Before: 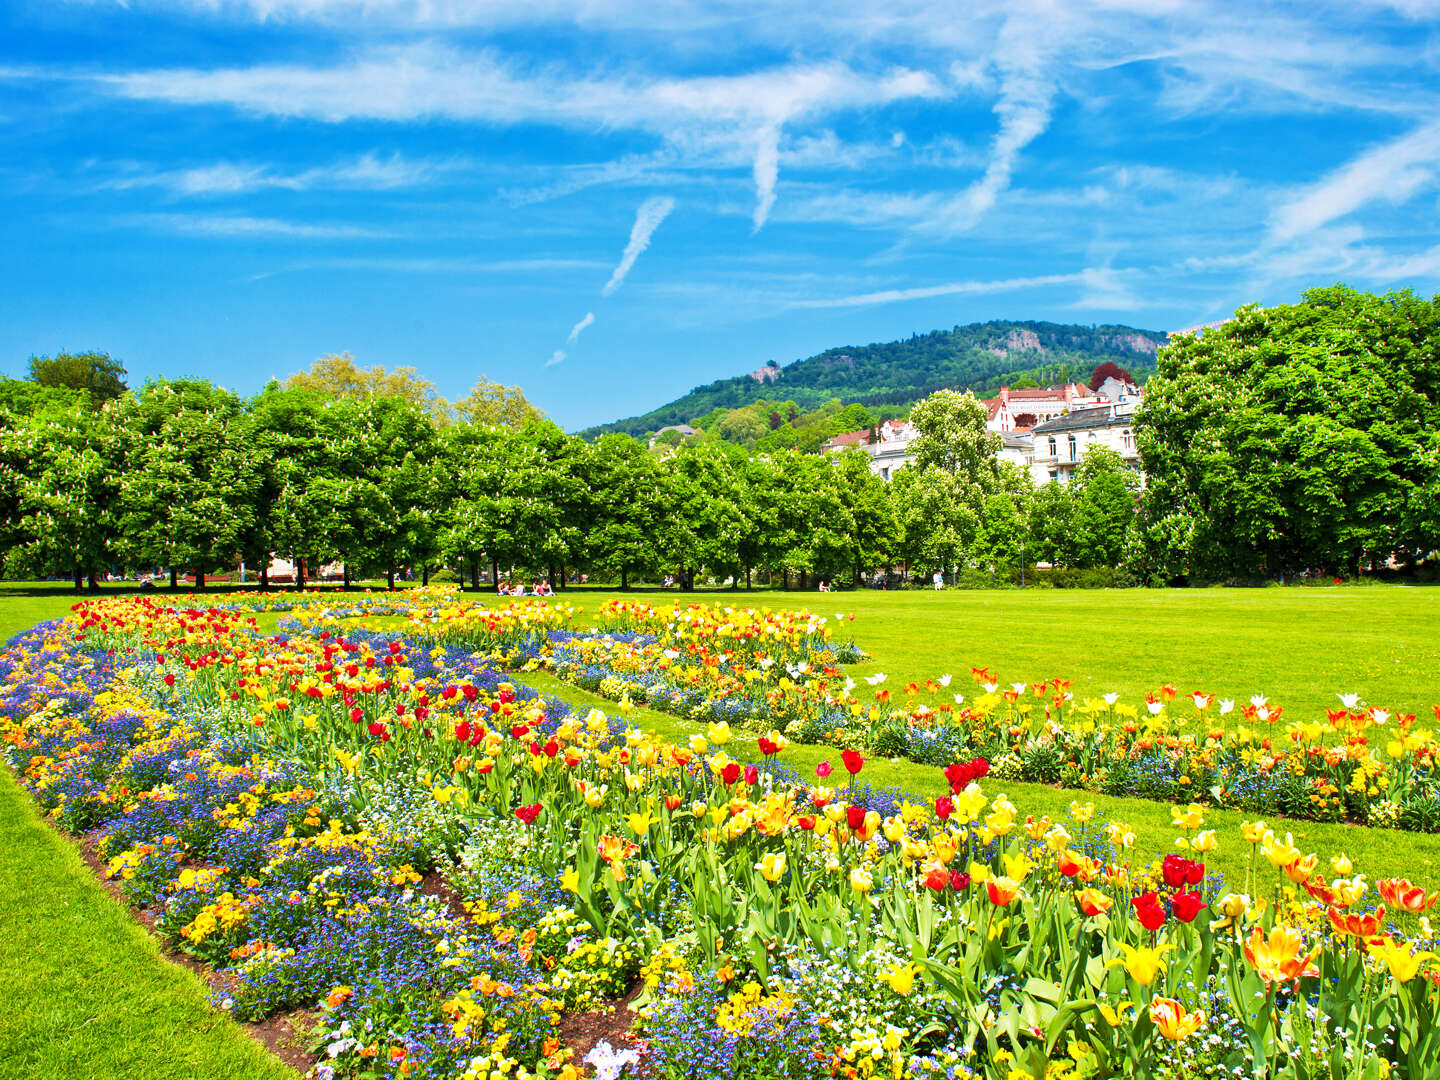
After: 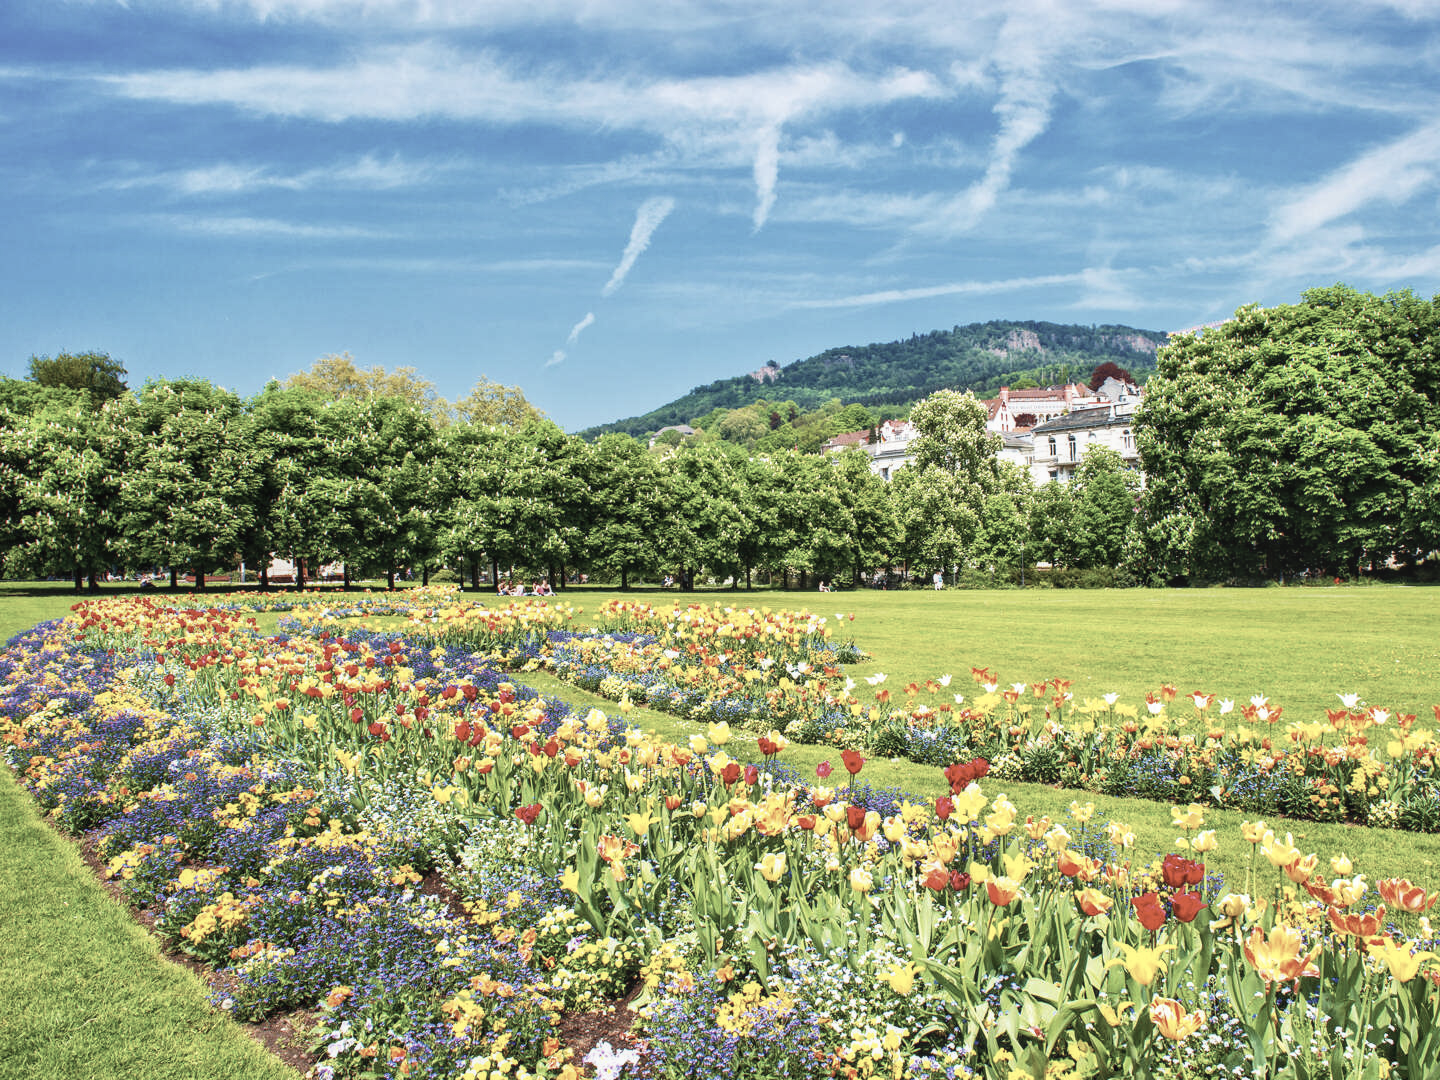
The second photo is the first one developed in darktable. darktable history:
contrast brightness saturation: contrast 0.1, saturation -0.36
local contrast: detail 110%
color contrast: green-magenta contrast 0.84, blue-yellow contrast 0.86
tone equalizer: on, module defaults
